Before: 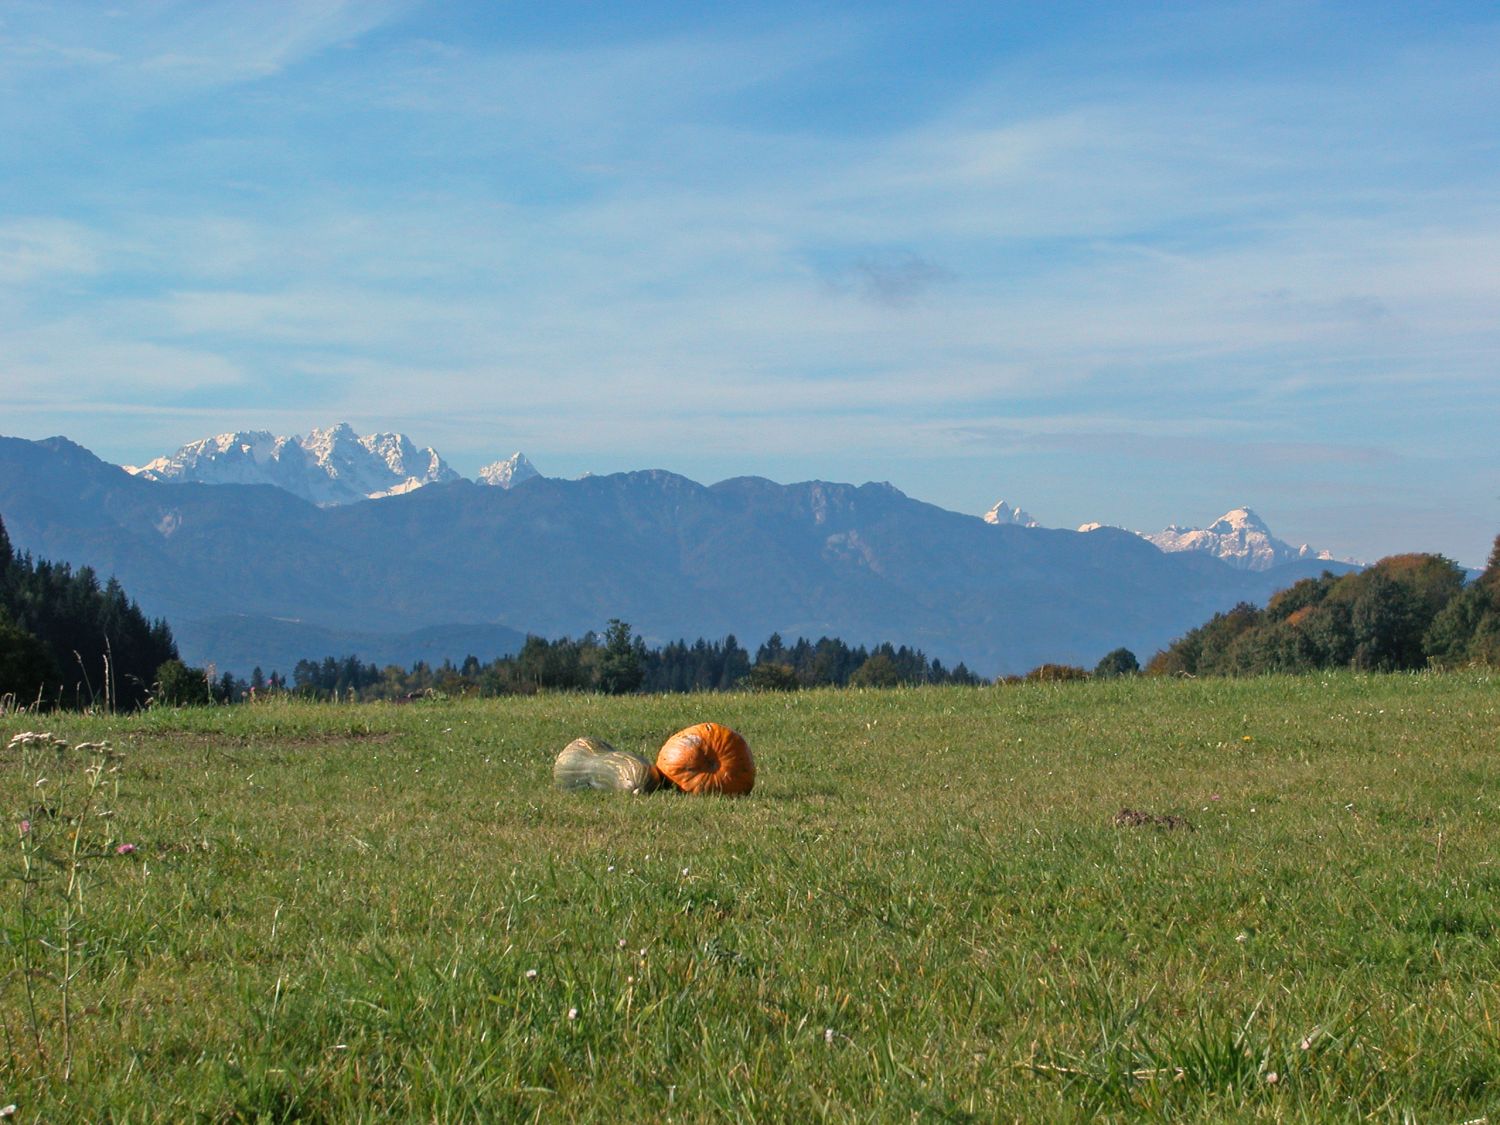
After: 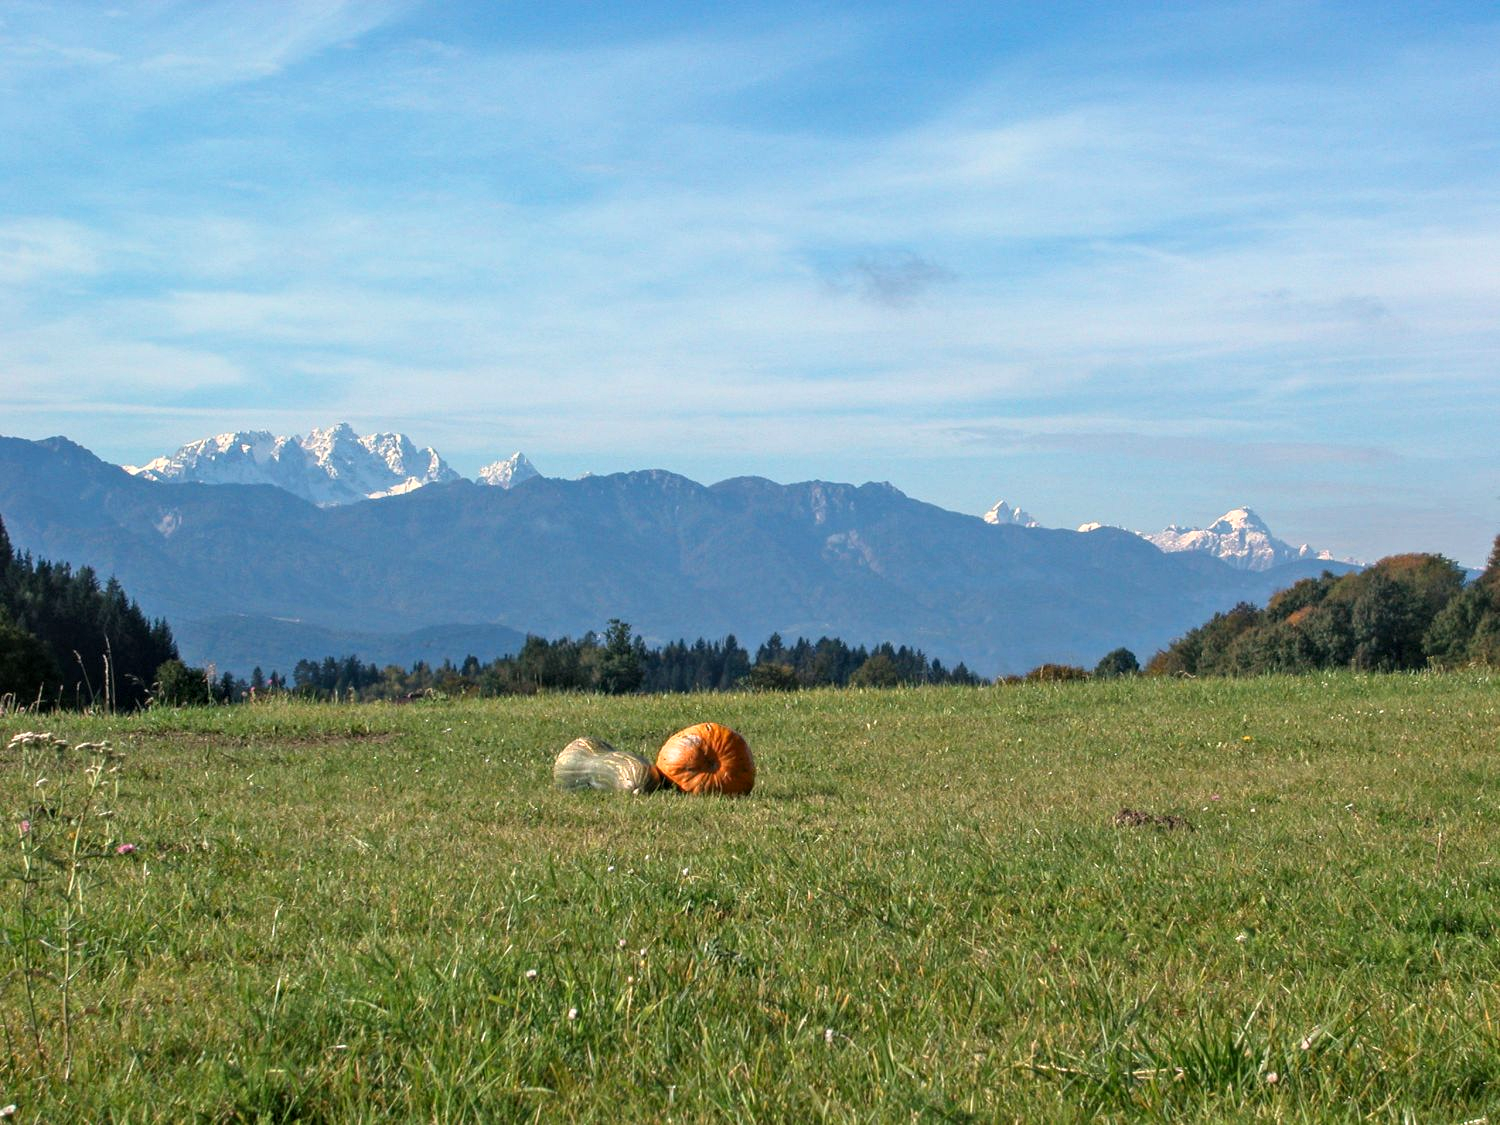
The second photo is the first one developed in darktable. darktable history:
local contrast: on, module defaults
tone curve: curves: ch0 [(0, 0) (0.003, 0.003) (0.011, 0.012) (0.025, 0.027) (0.044, 0.048) (0.069, 0.076) (0.1, 0.109) (0.136, 0.148) (0.177, 0.194) (0.224, 0.245) (0.277, 0.303) (0.335, 0.366) (0.399, 0.436) (0.468, 0.511) (0.543, 0.593) (0.623, 0.681) (0.709, 0.775) (0.801, 0.875) (0.898, 0.954) (1, 1)]
